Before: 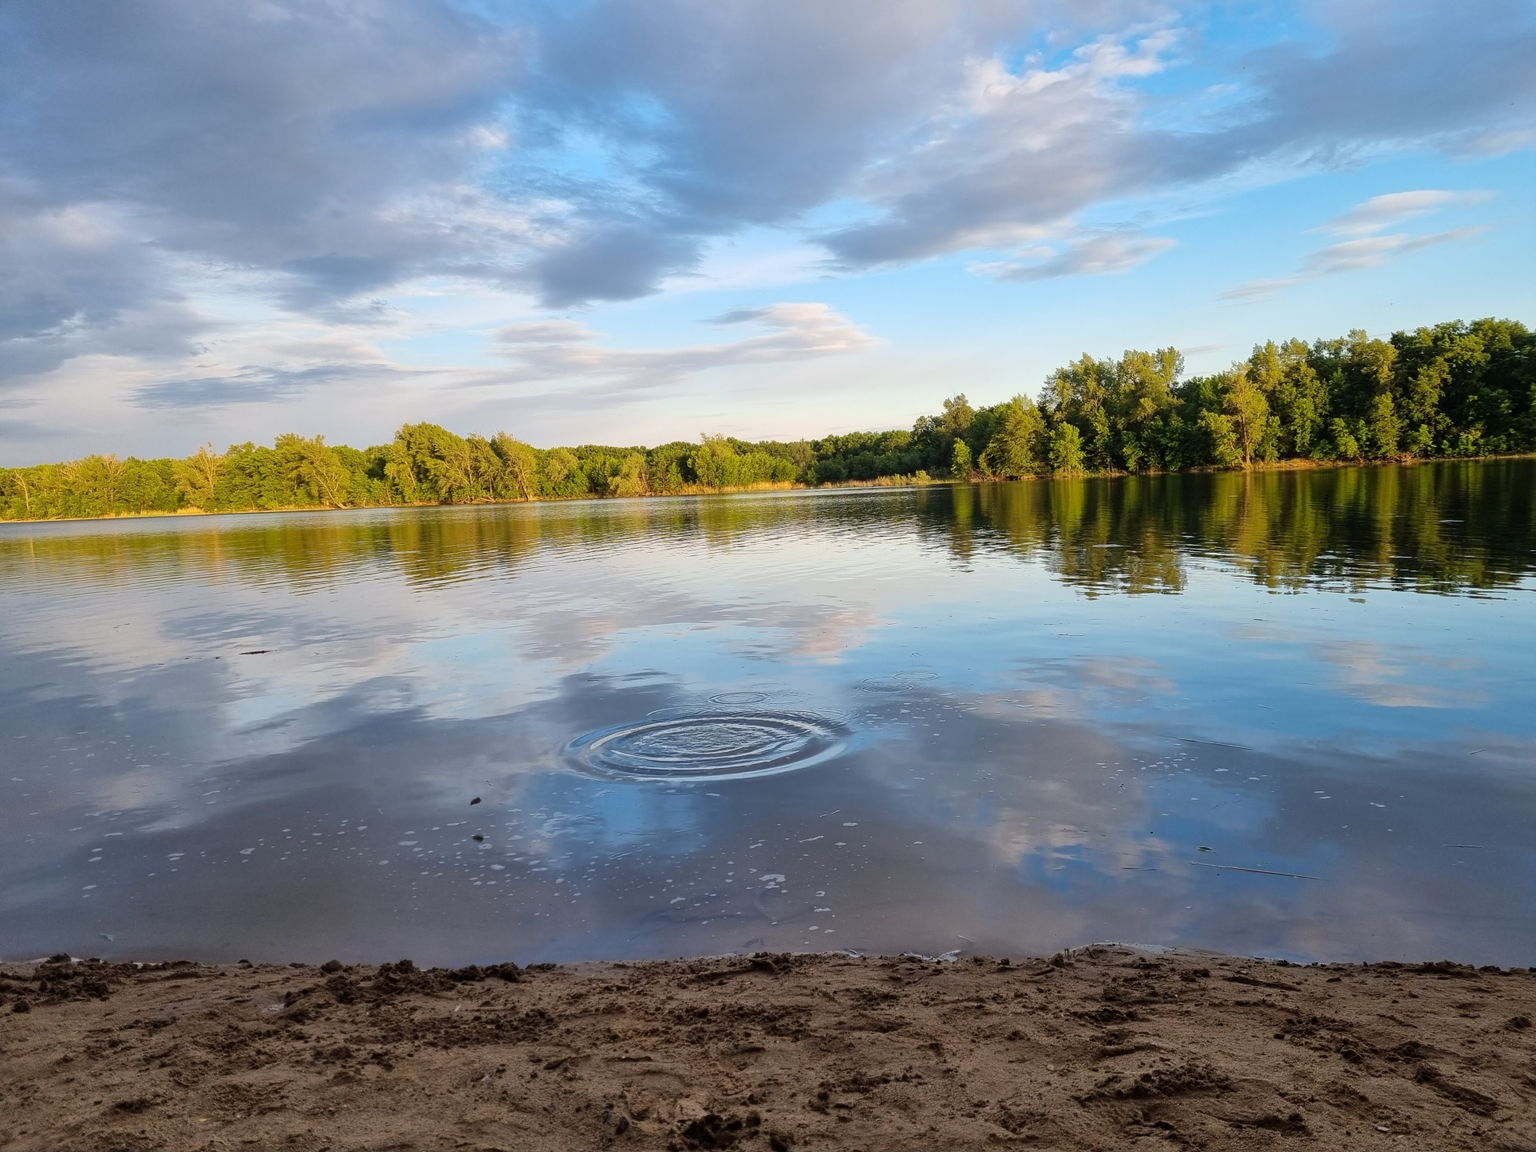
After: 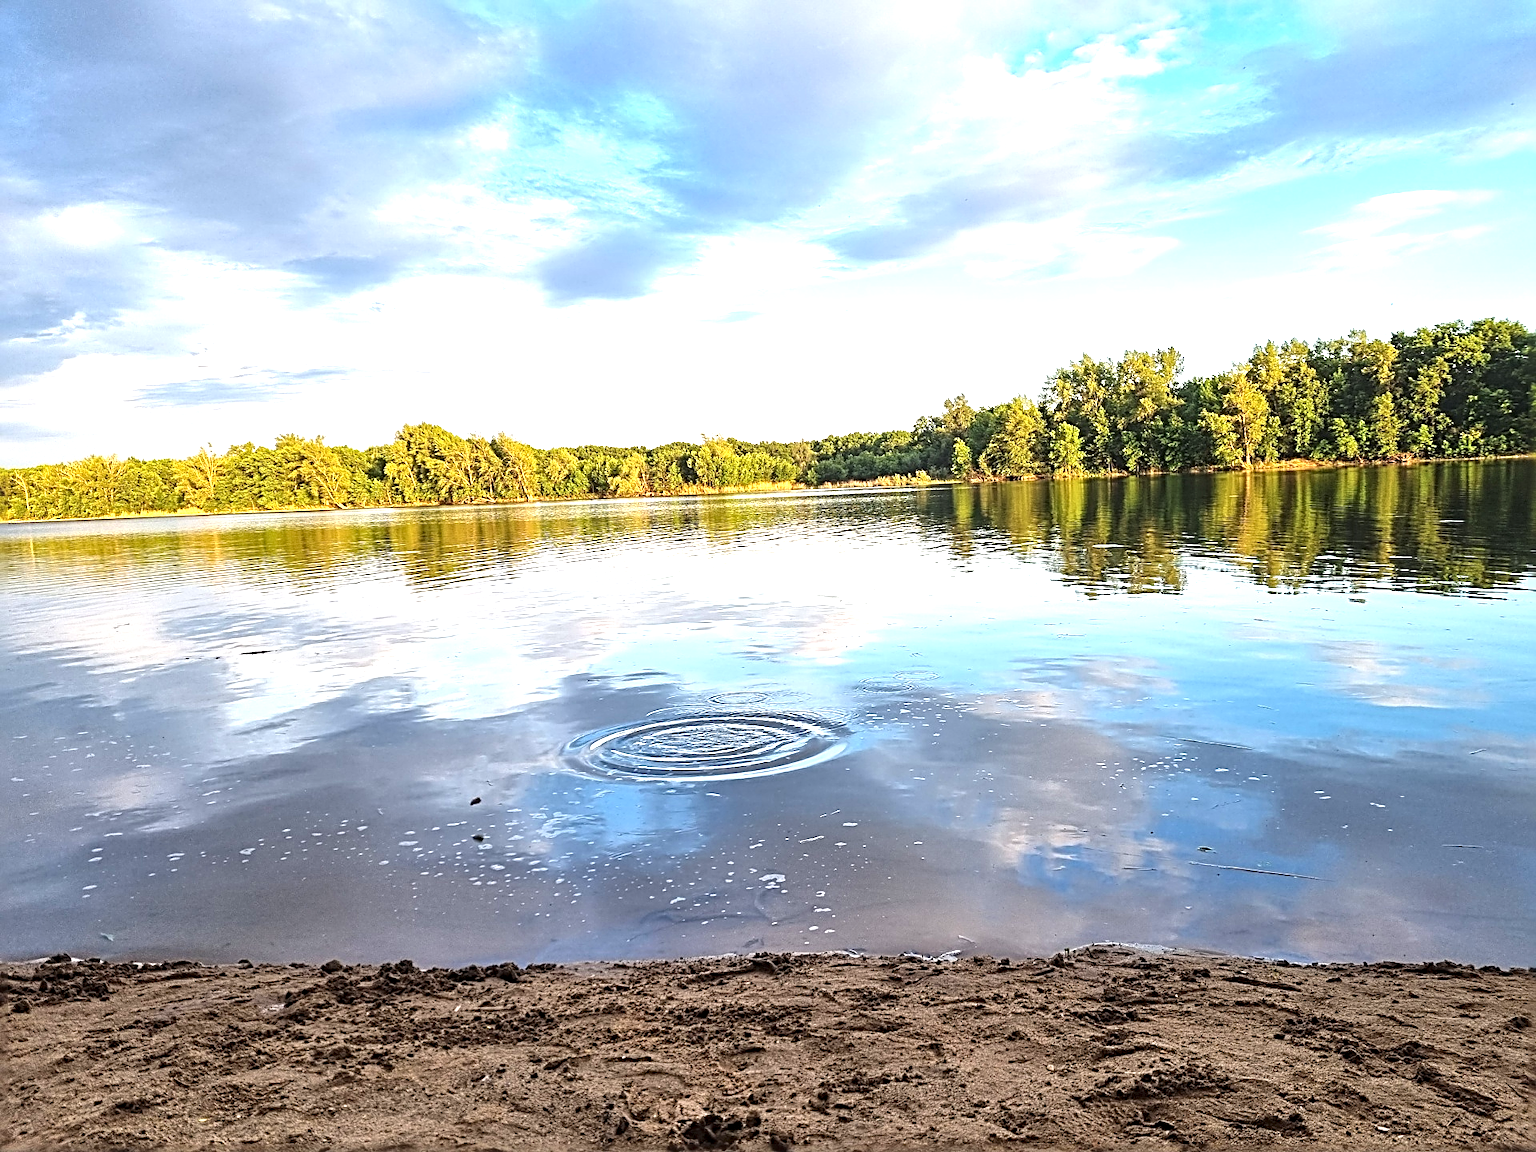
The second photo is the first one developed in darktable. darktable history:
exposure: black level correction -0.002, exposure 1.115 EV, compensate highlight preservation false
local contrast: on, module defaults
sharpen: radius 3.69, amount 0.928
